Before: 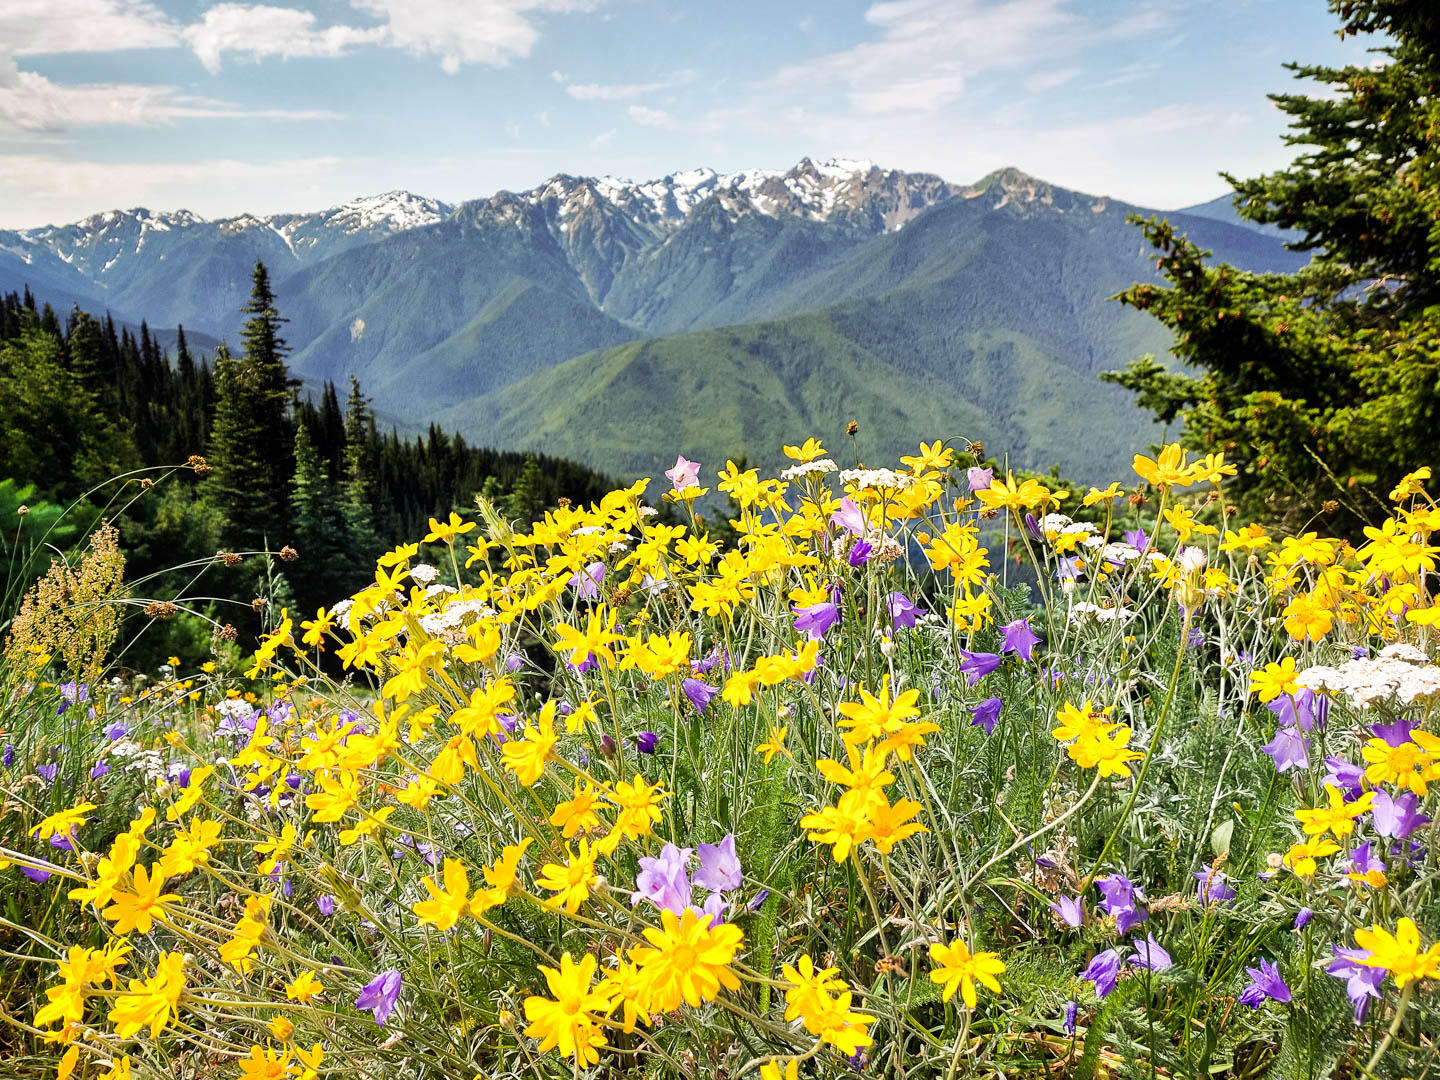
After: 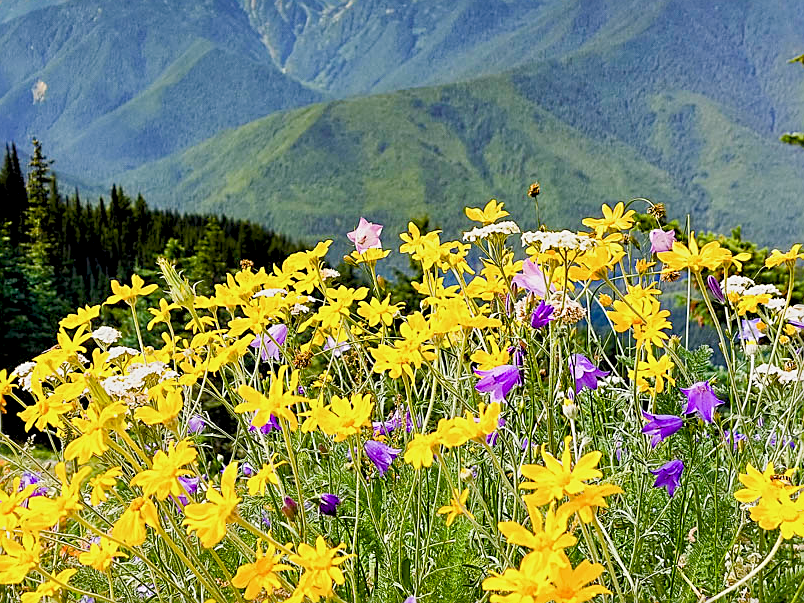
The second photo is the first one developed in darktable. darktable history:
exposure: black level correction 0, compensate exposure bias true, compensate highlight preservation false
sharpen: on, module defaults
crop and rotate: left 22.13%, top 22.054%, right 22.026%, bottom 22.102%
color balance rgb: global offset › luminance -0.5%, perceptual saturation grading › highlights -17.77%, perceptual saturation grading › mid-tones 33.1%, perceptual saturation grading › shadows 50.52%, perceptual brilliance grading › highlights 10.8%, perceptual brilliance grading › shadows -10.8%, global vibrance 24.22%, contrast -25%
